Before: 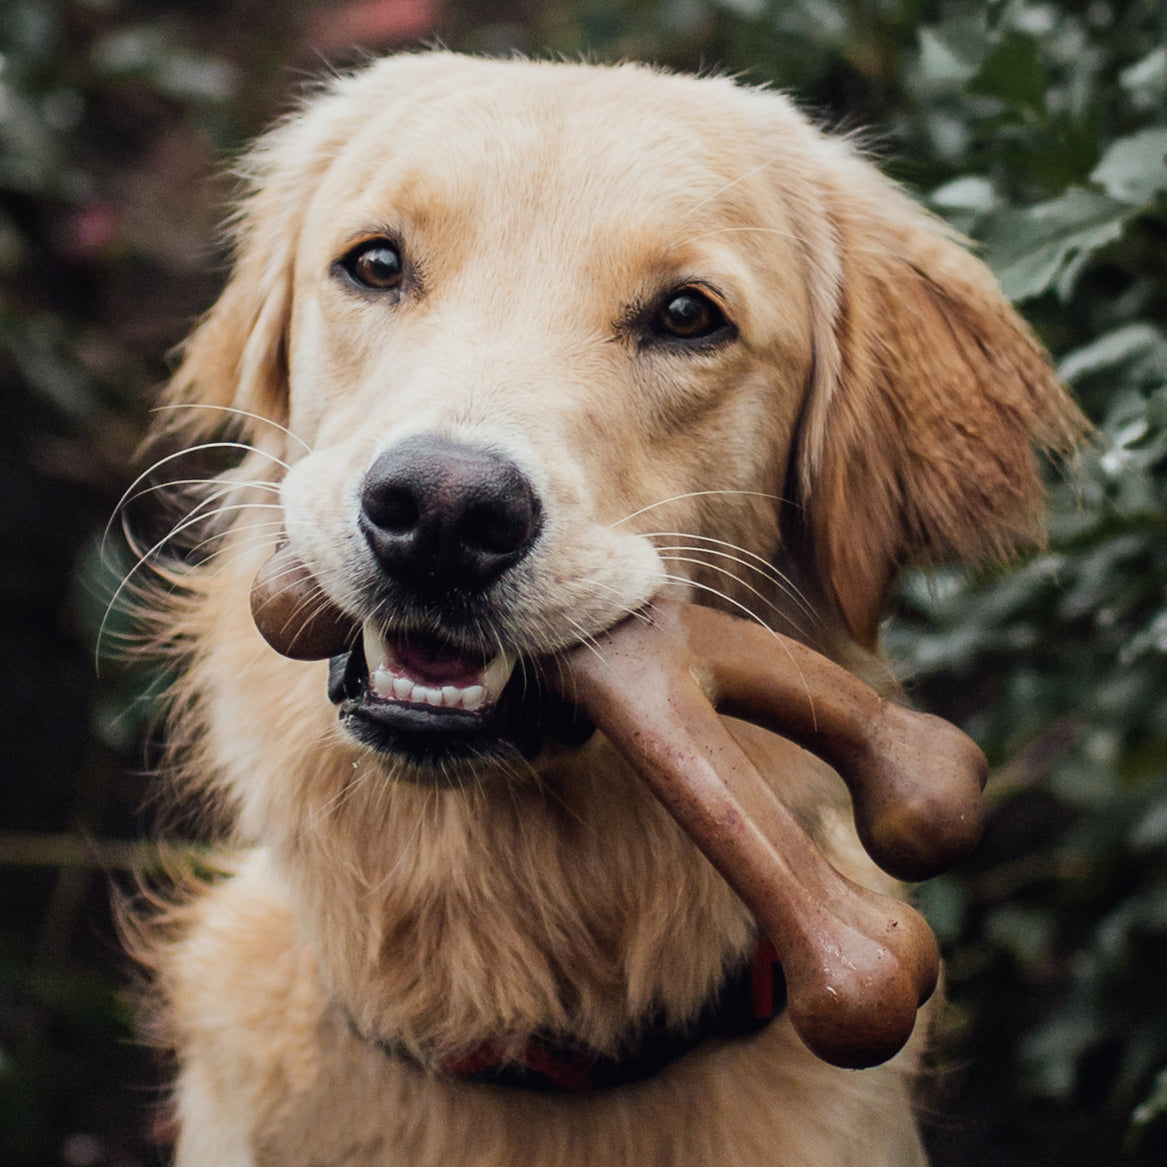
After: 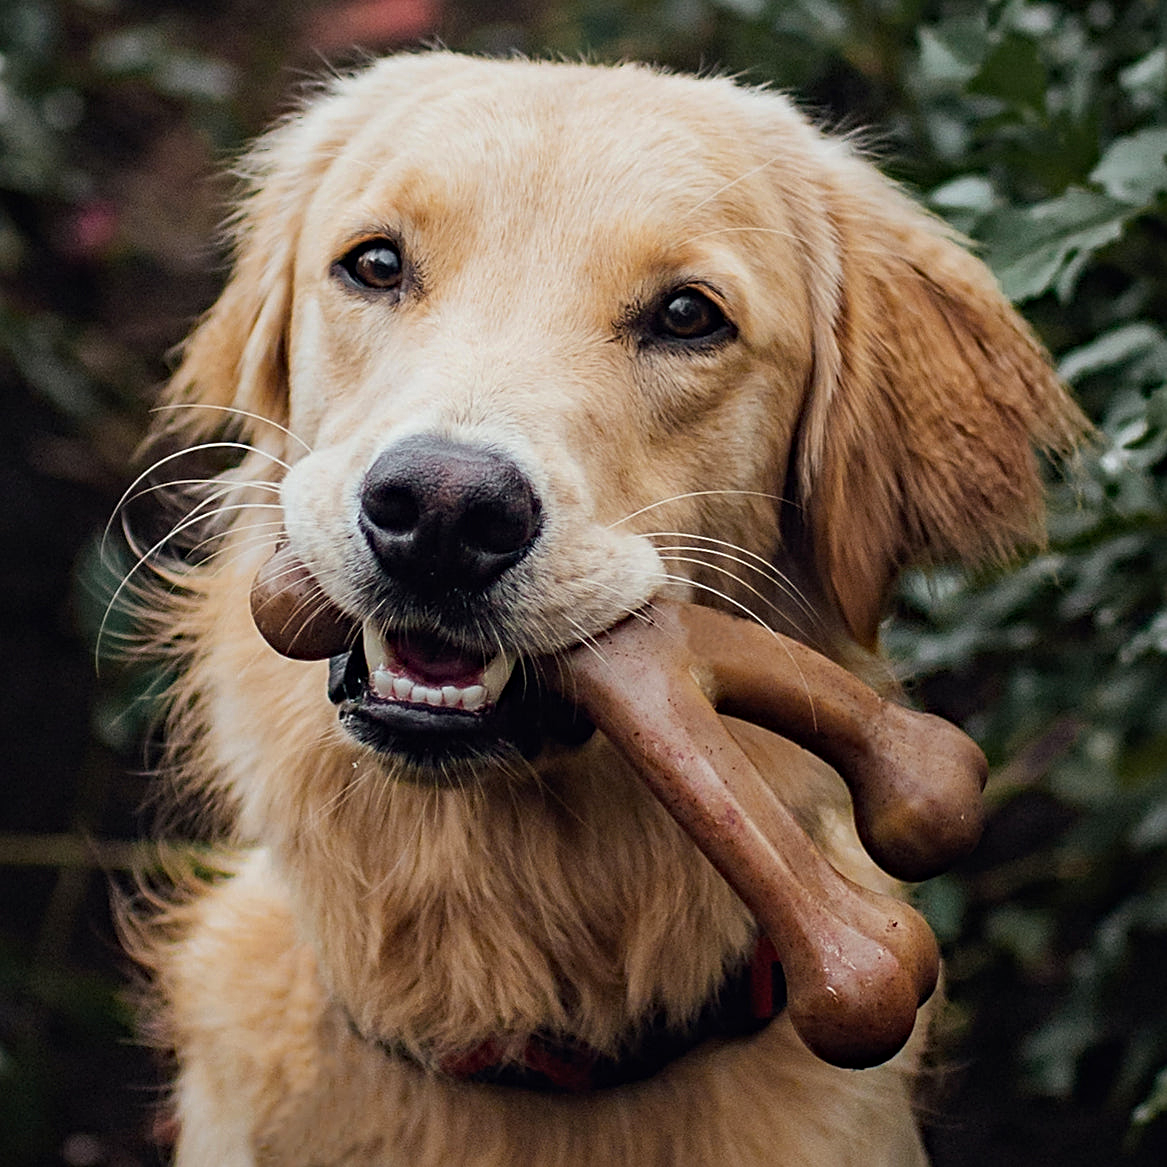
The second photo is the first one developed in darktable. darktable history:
haze removal: strength 0.29, distance 0.25, compatibility mode true, adaptive false
sharpen: on, module defaults
